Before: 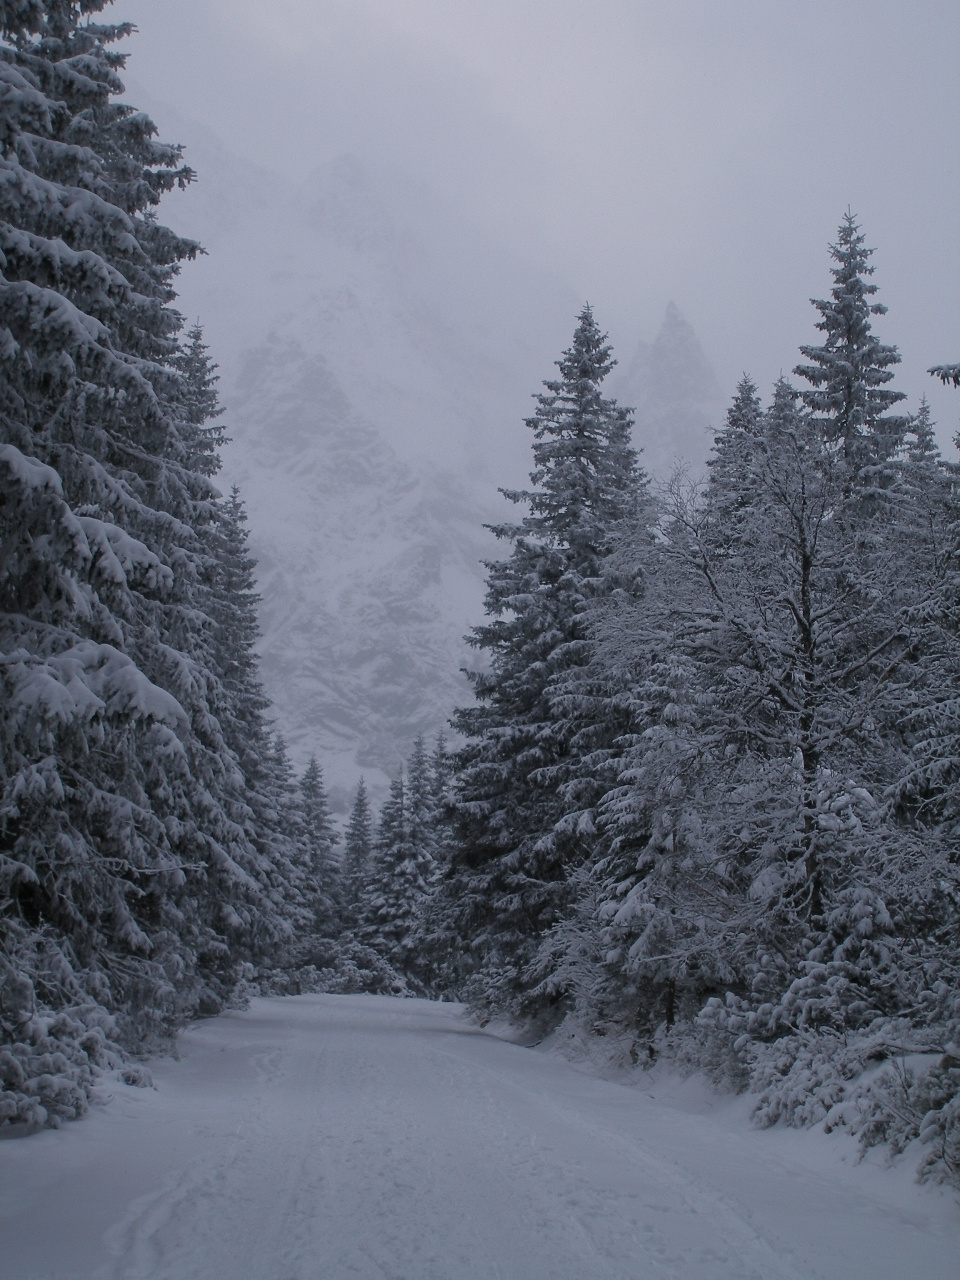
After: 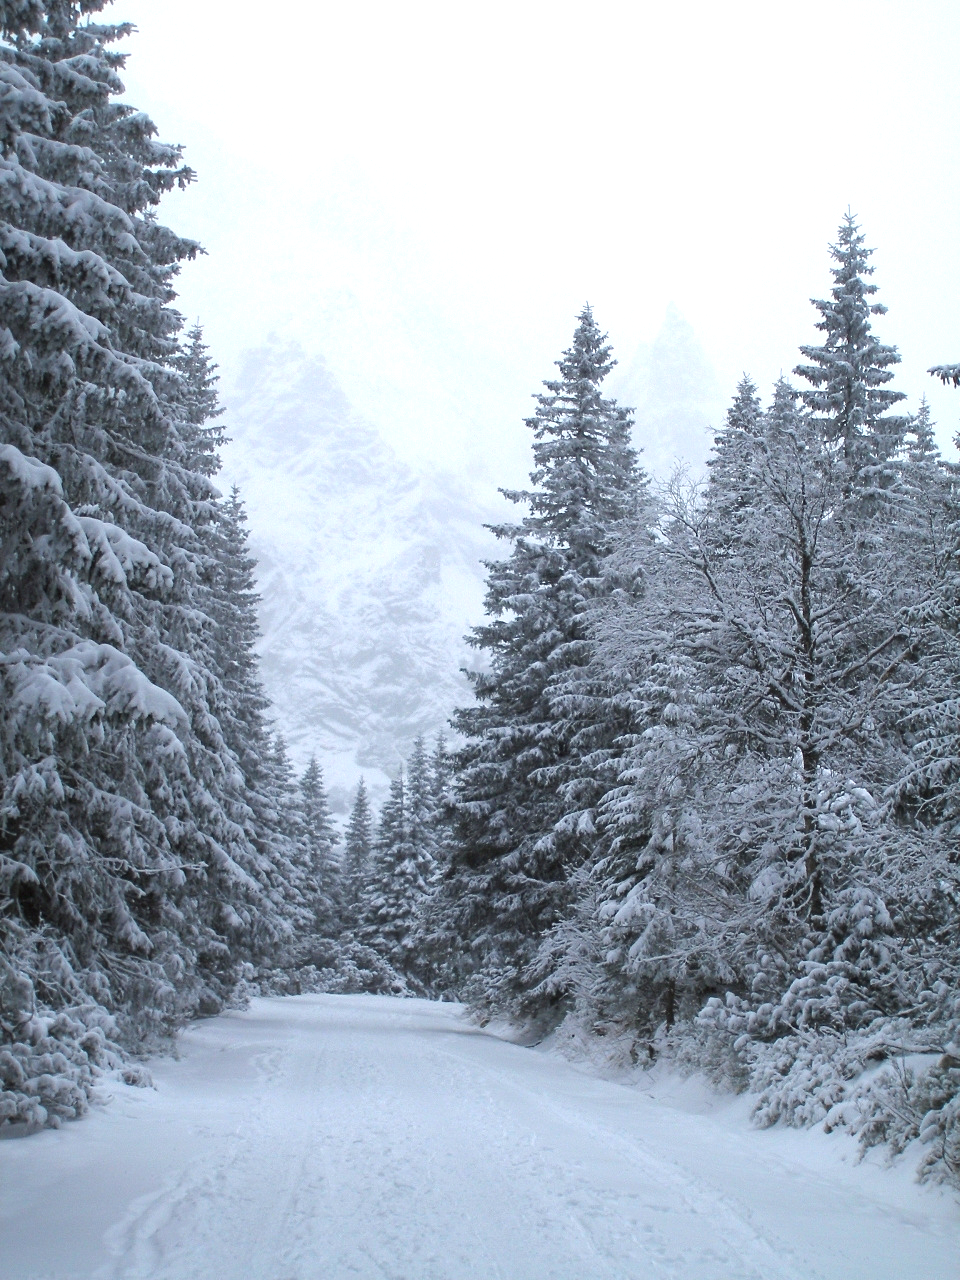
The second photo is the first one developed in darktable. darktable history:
color balance: lift [1, 1, 0.999, 1.001], gamma [1, 1.003, 1.005, 0.995], gain [1, 0.992, 0.988, 1.012], contrast 5%, output saturation 110%
color correction: highlights a* -4.28, highlights b* 6.53
exposure: black level correction 0, exposure 1.4 EV, compensate highlight preservation false
